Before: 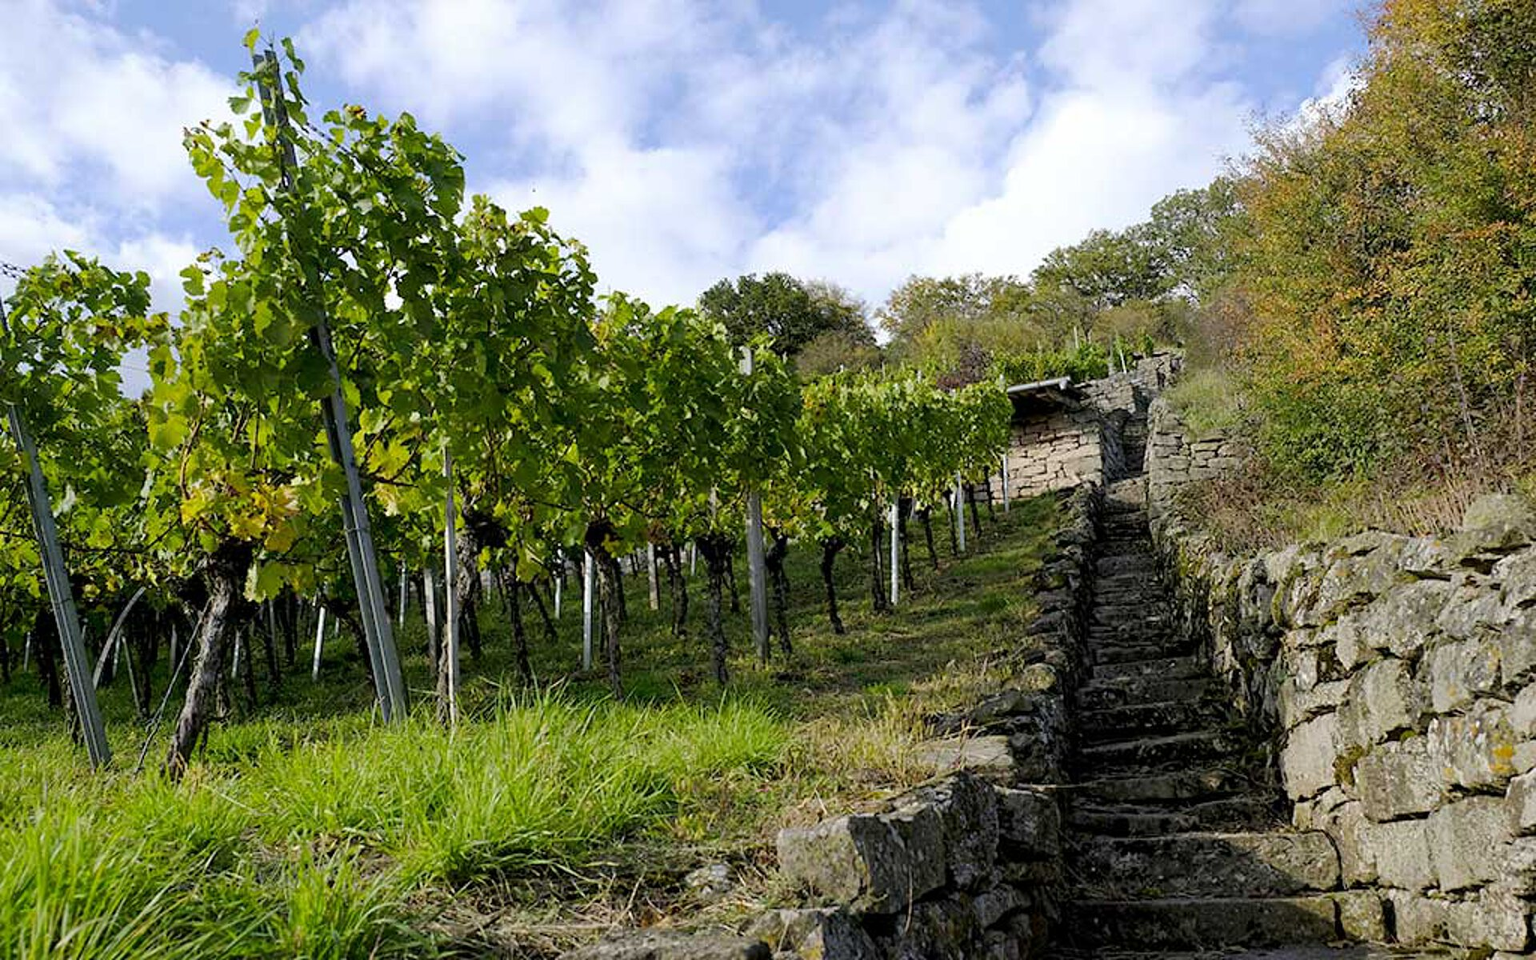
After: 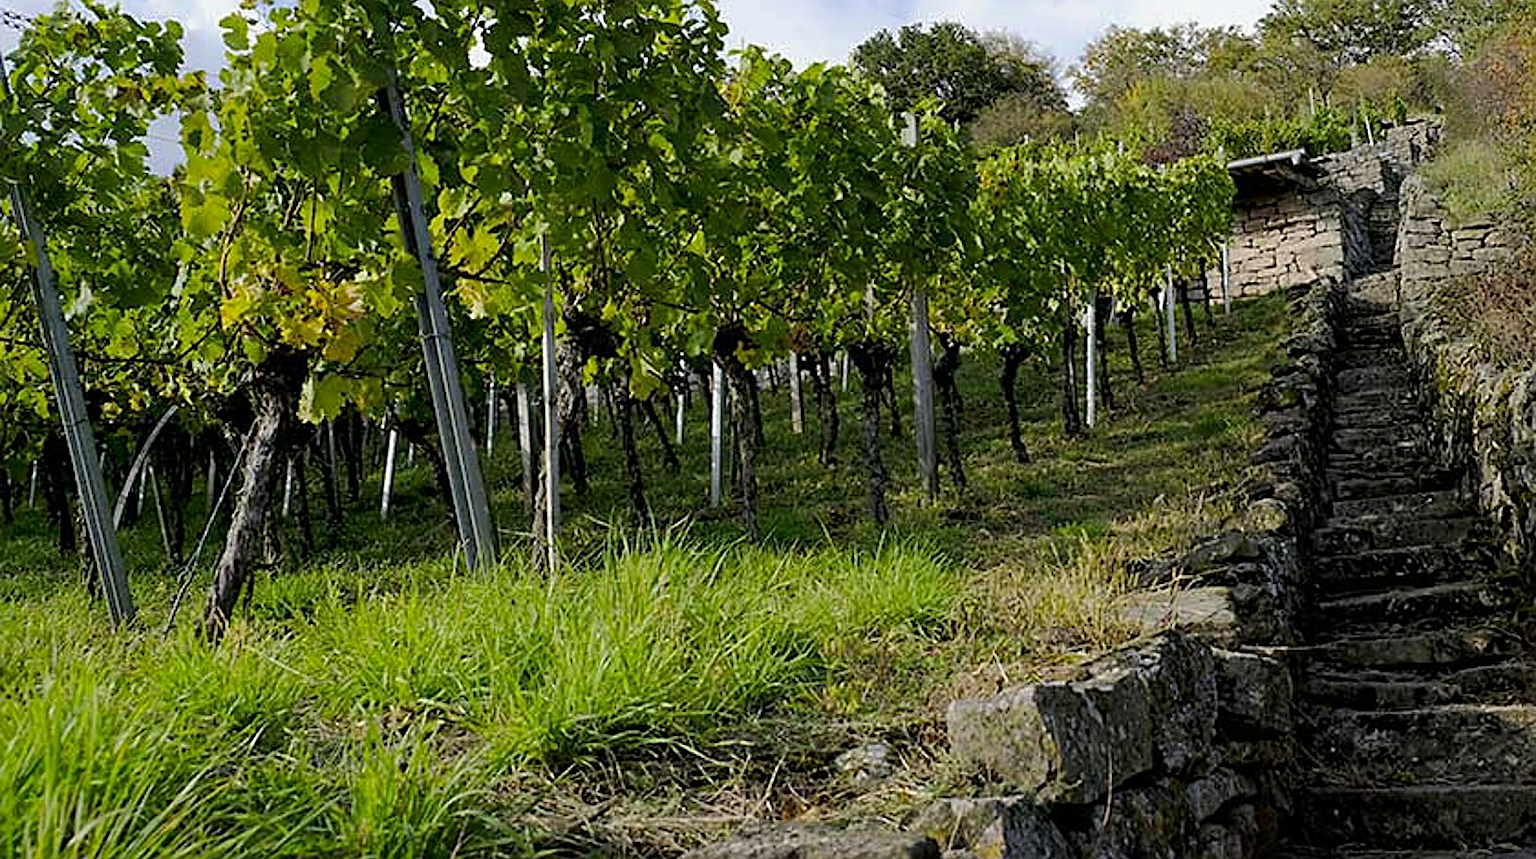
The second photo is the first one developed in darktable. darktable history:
crop: top 26.531%, right 17.959%
shadows and highlights: shadows -20, white point adjustment -2, highlights -35
sharpen: on, module defaults
